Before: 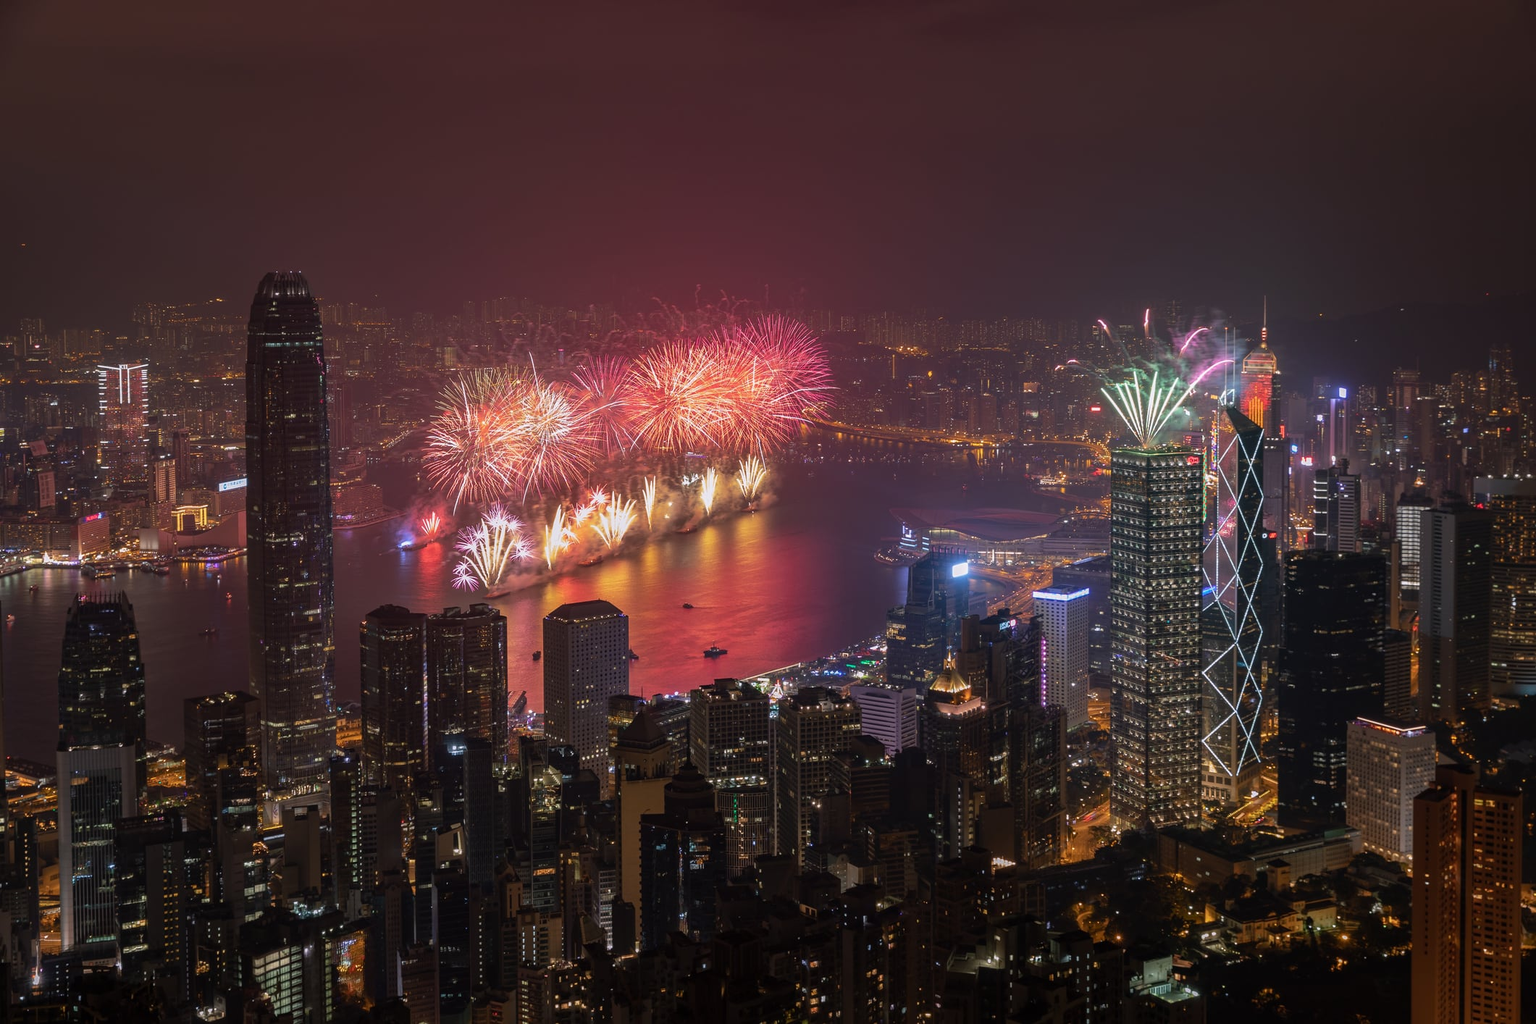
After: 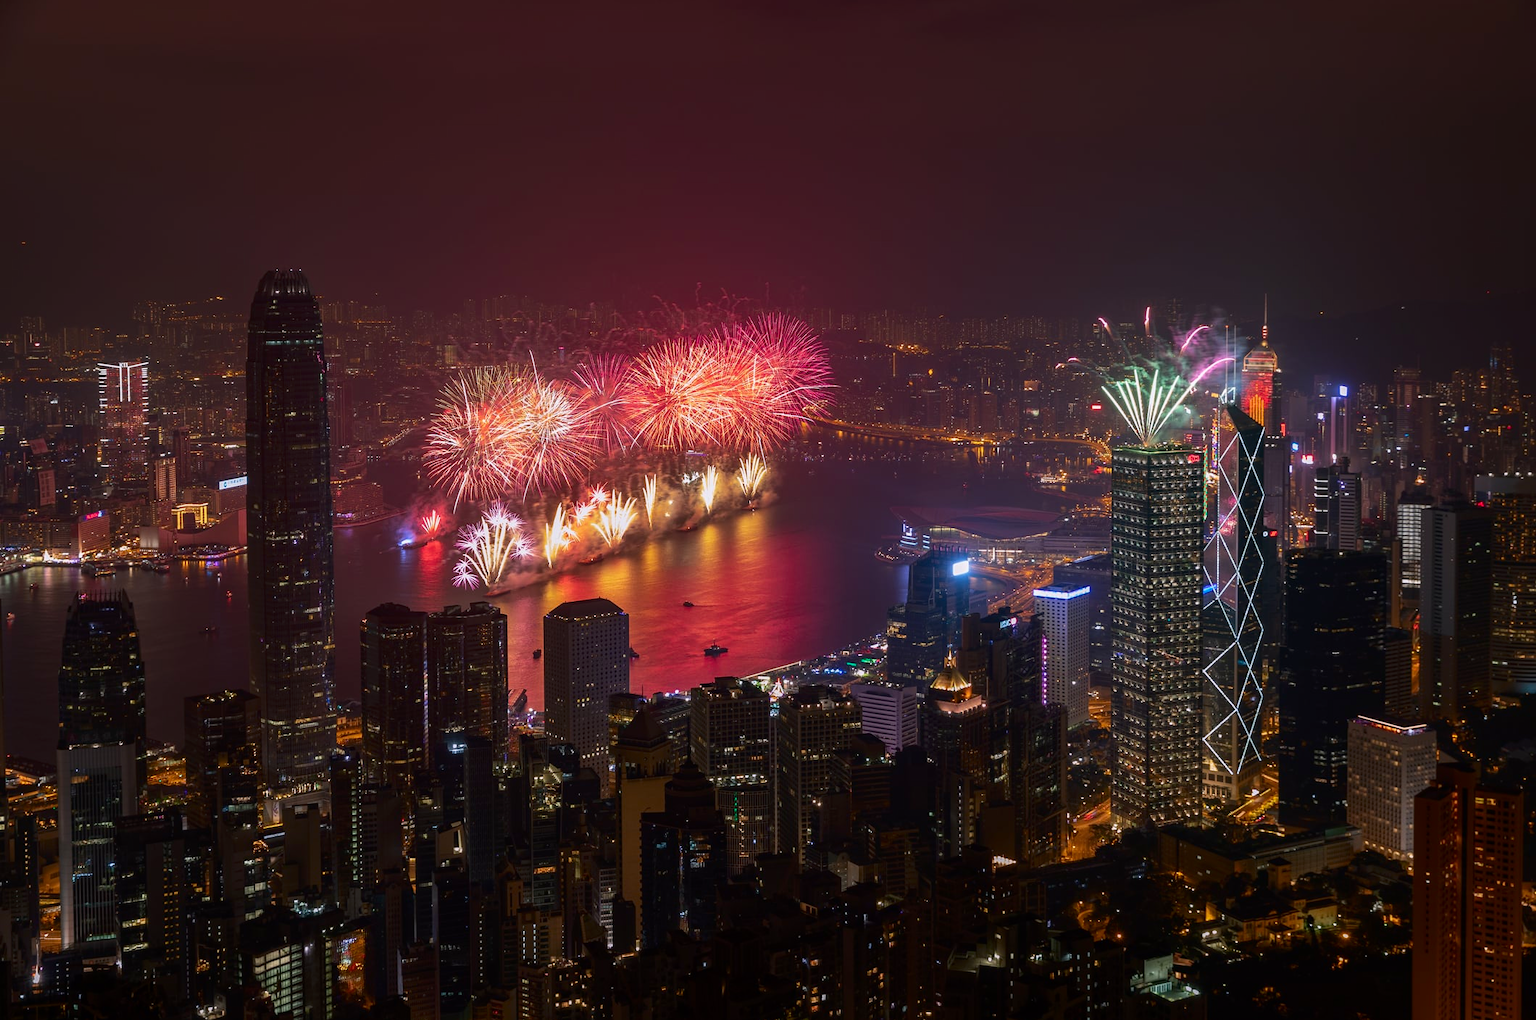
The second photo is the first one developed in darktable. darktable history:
crop: top 0.249%, bottom 0.115%
contrast brightness saturation: contrast 0.132, brightness -0.059, saturation 0.151
